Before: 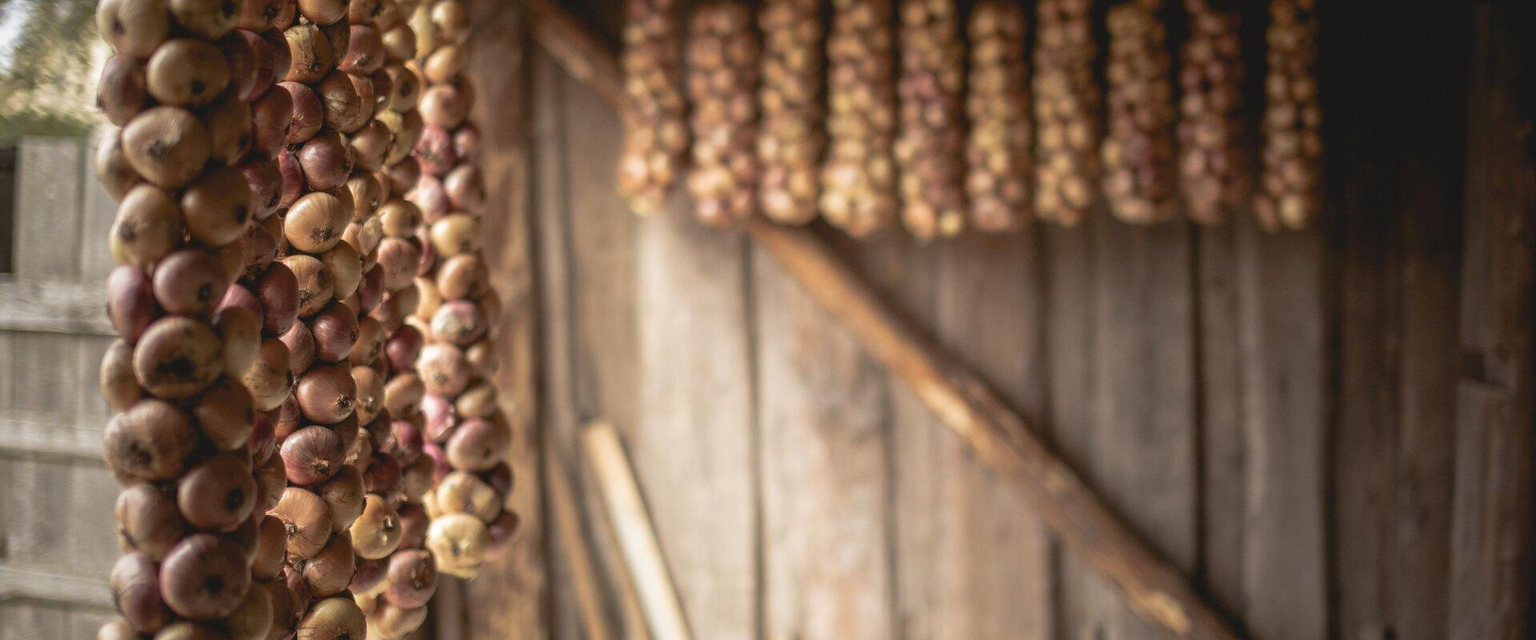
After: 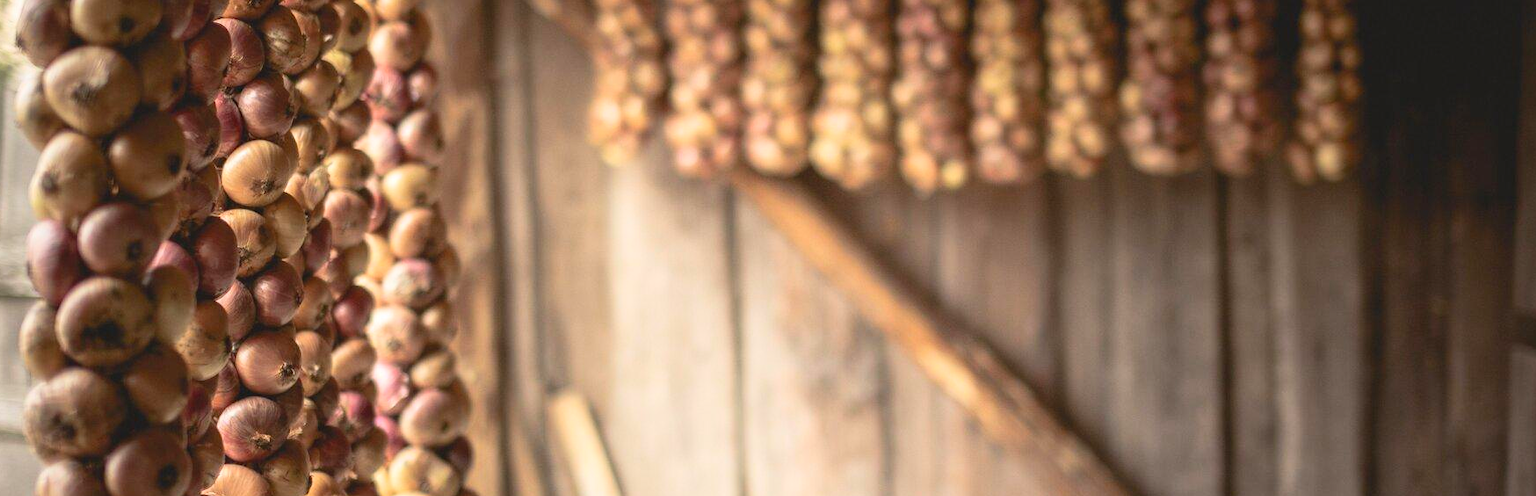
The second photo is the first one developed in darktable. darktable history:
crop: left 5.408%, top 10.17%, right 3.514%, bottom 19.161%
contrast brightness saturation: contrast 0.195, brightness 0.162, saturation 0.225
